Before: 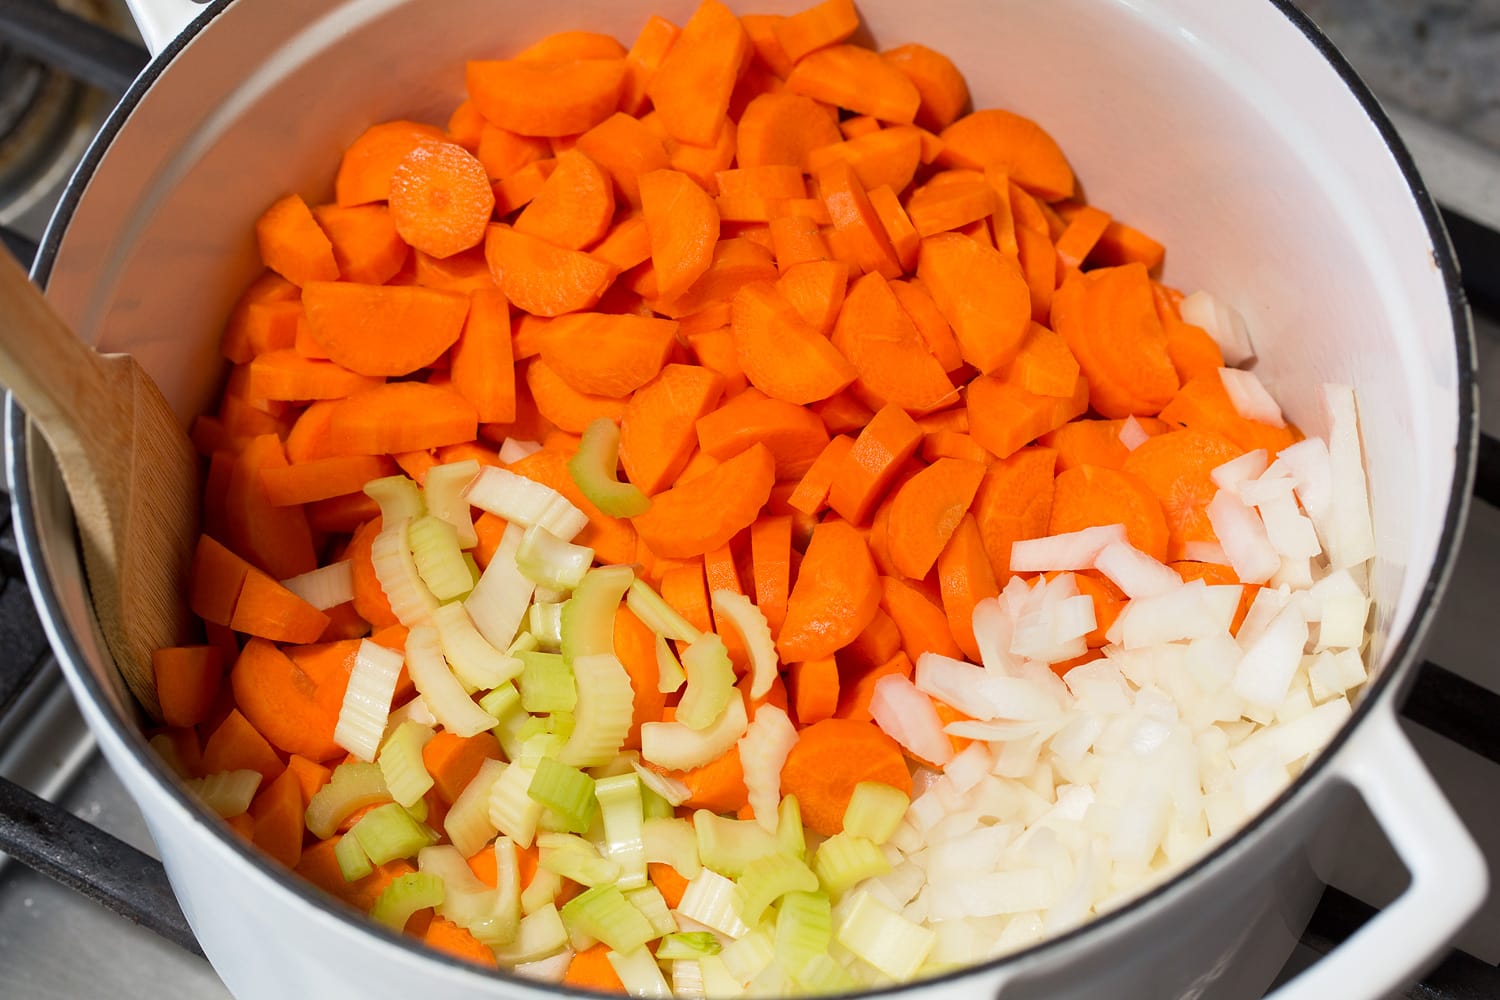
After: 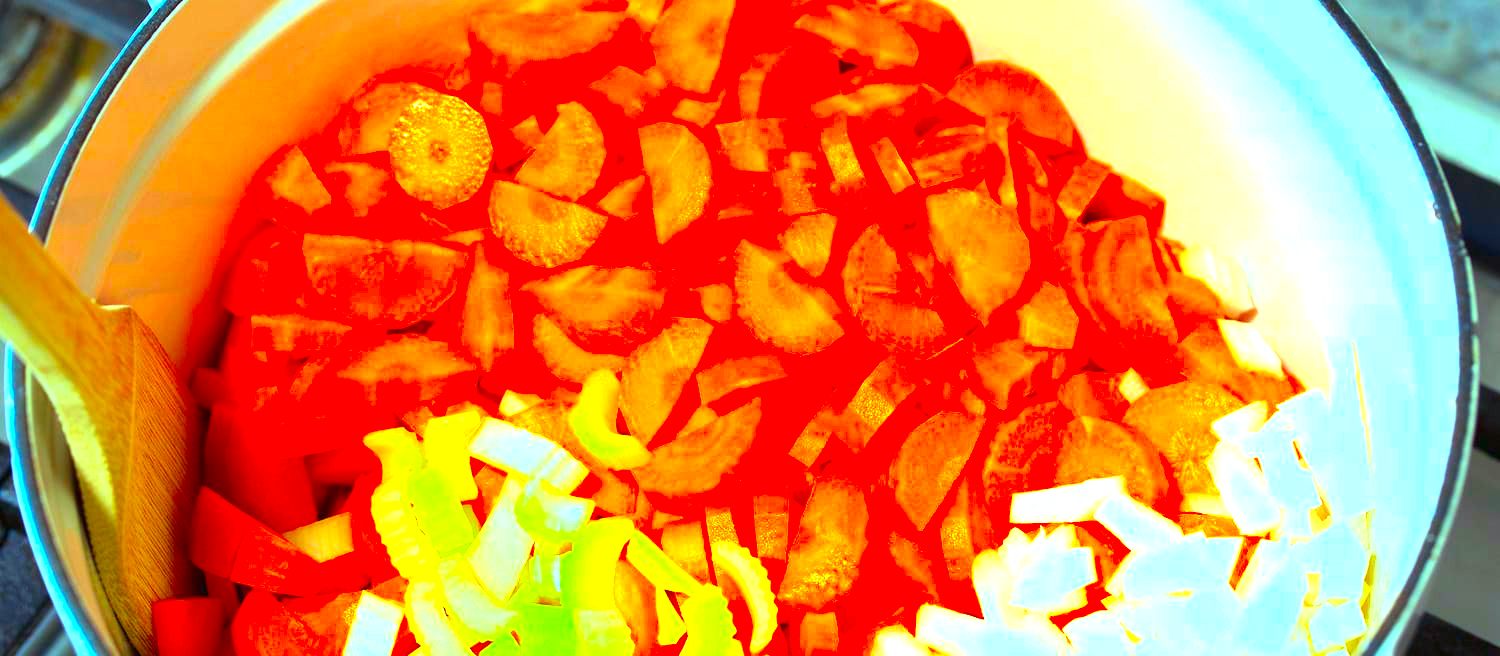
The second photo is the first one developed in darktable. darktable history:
color correction: saturation 2.15
exposure: black level correction 0, exposure 1.4 EV, compensate highlight preservation false
color balance: mode lift, gamma, gain (sRGB), lift [0.997, 0.979, 1.021, 1.011], gamma [1, 1.084, 0.916, 0.998], gain [1, 0.87, 1.13, 1.101], contrast 4.55%, contrast fulcrum 38.24%, output saturation 104.09%
crop and rotate: top 4.848%, bottom 29.503%
